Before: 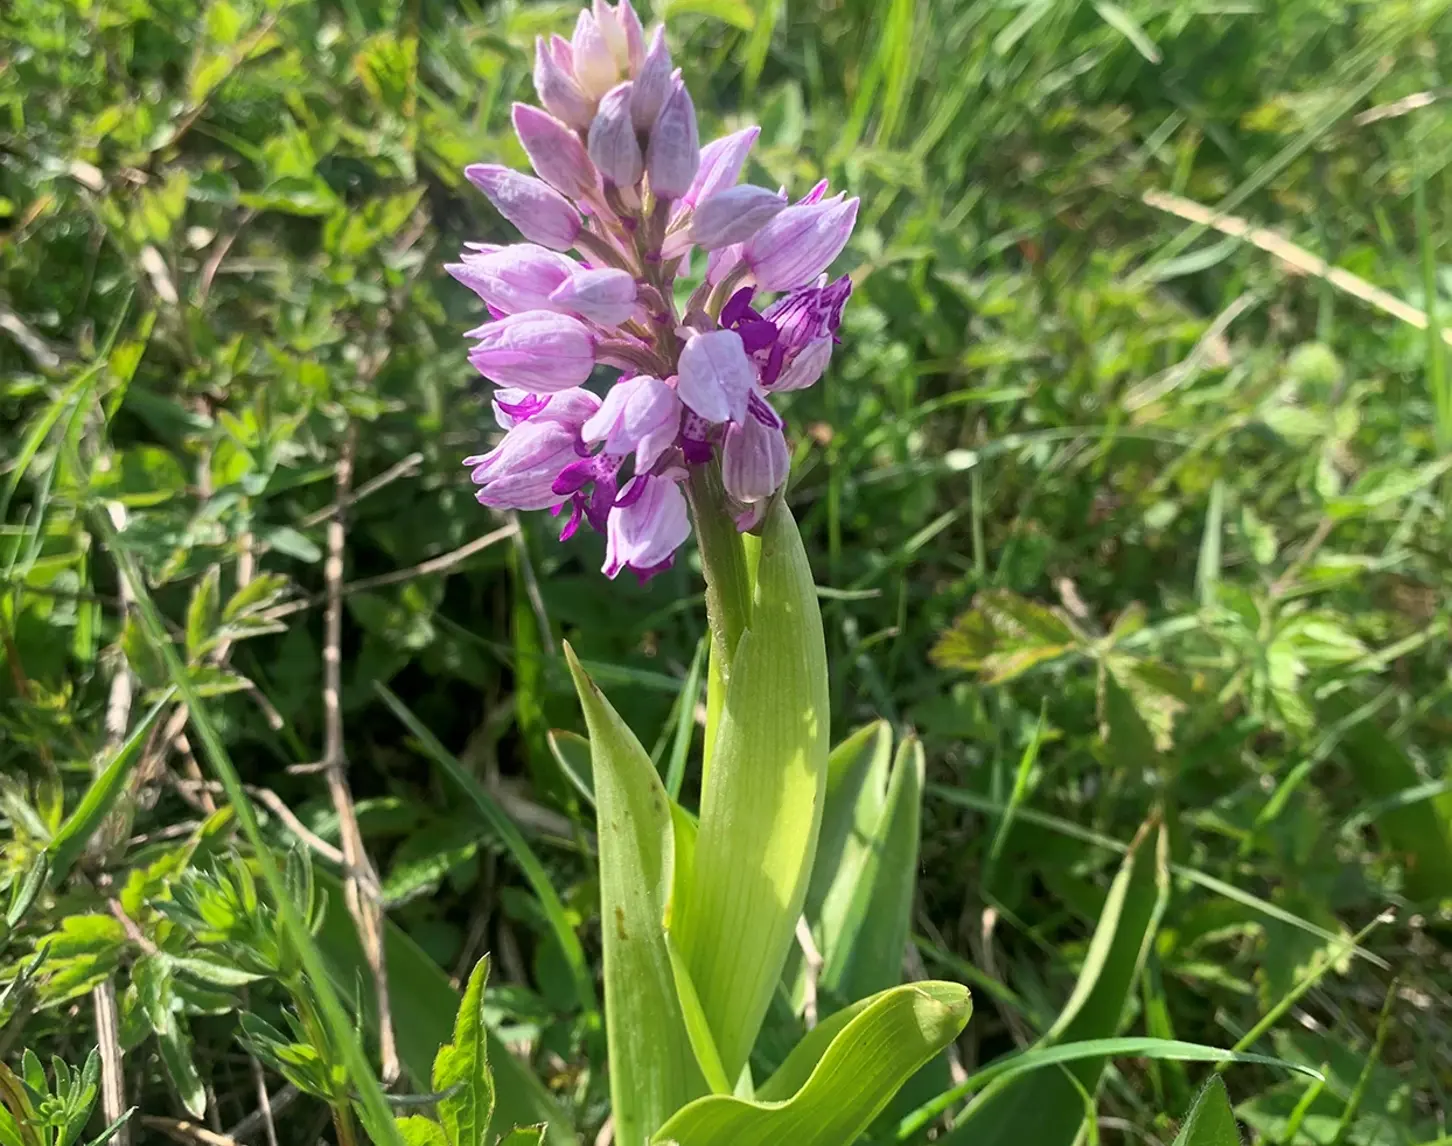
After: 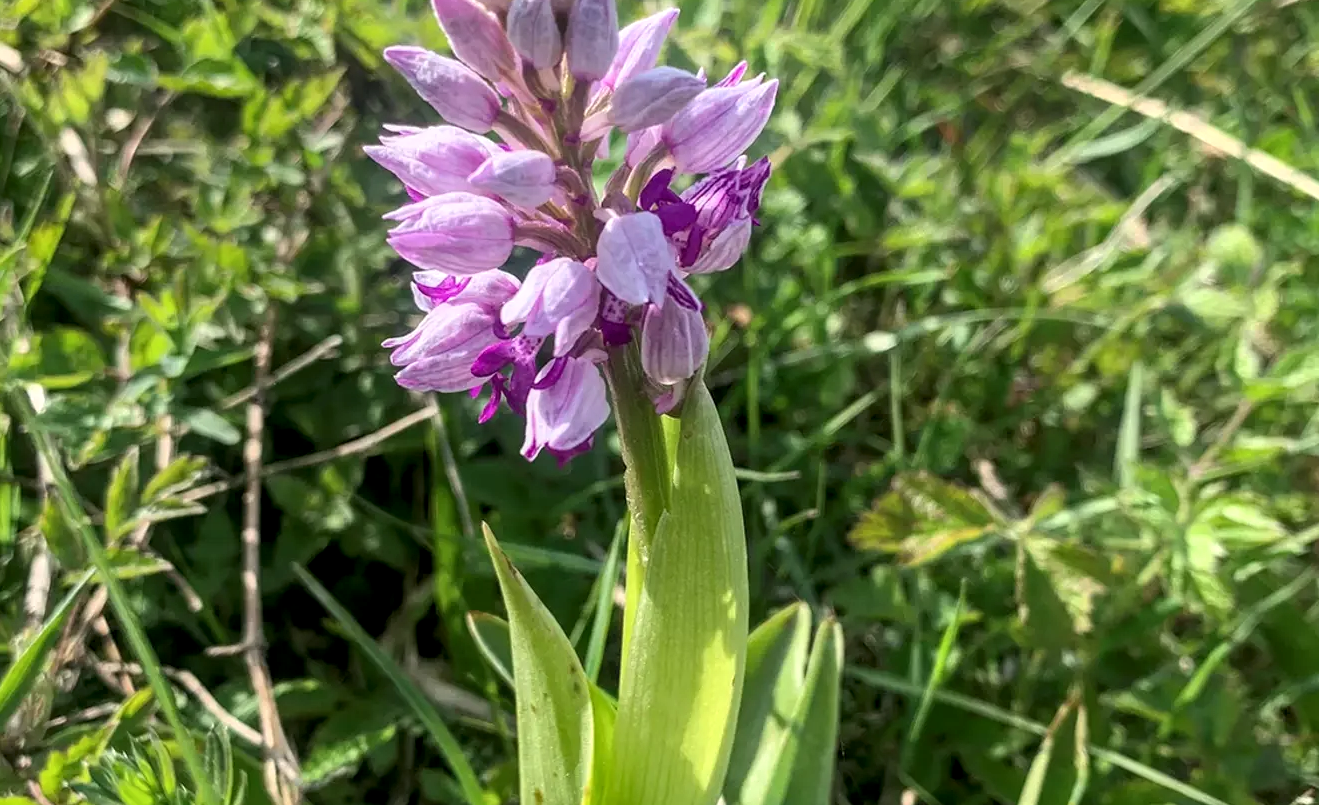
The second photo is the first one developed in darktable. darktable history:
crop: left 5.596%, top 10.314%, right 3.534%, bottom 19.395%
local contrast: detail 130%
